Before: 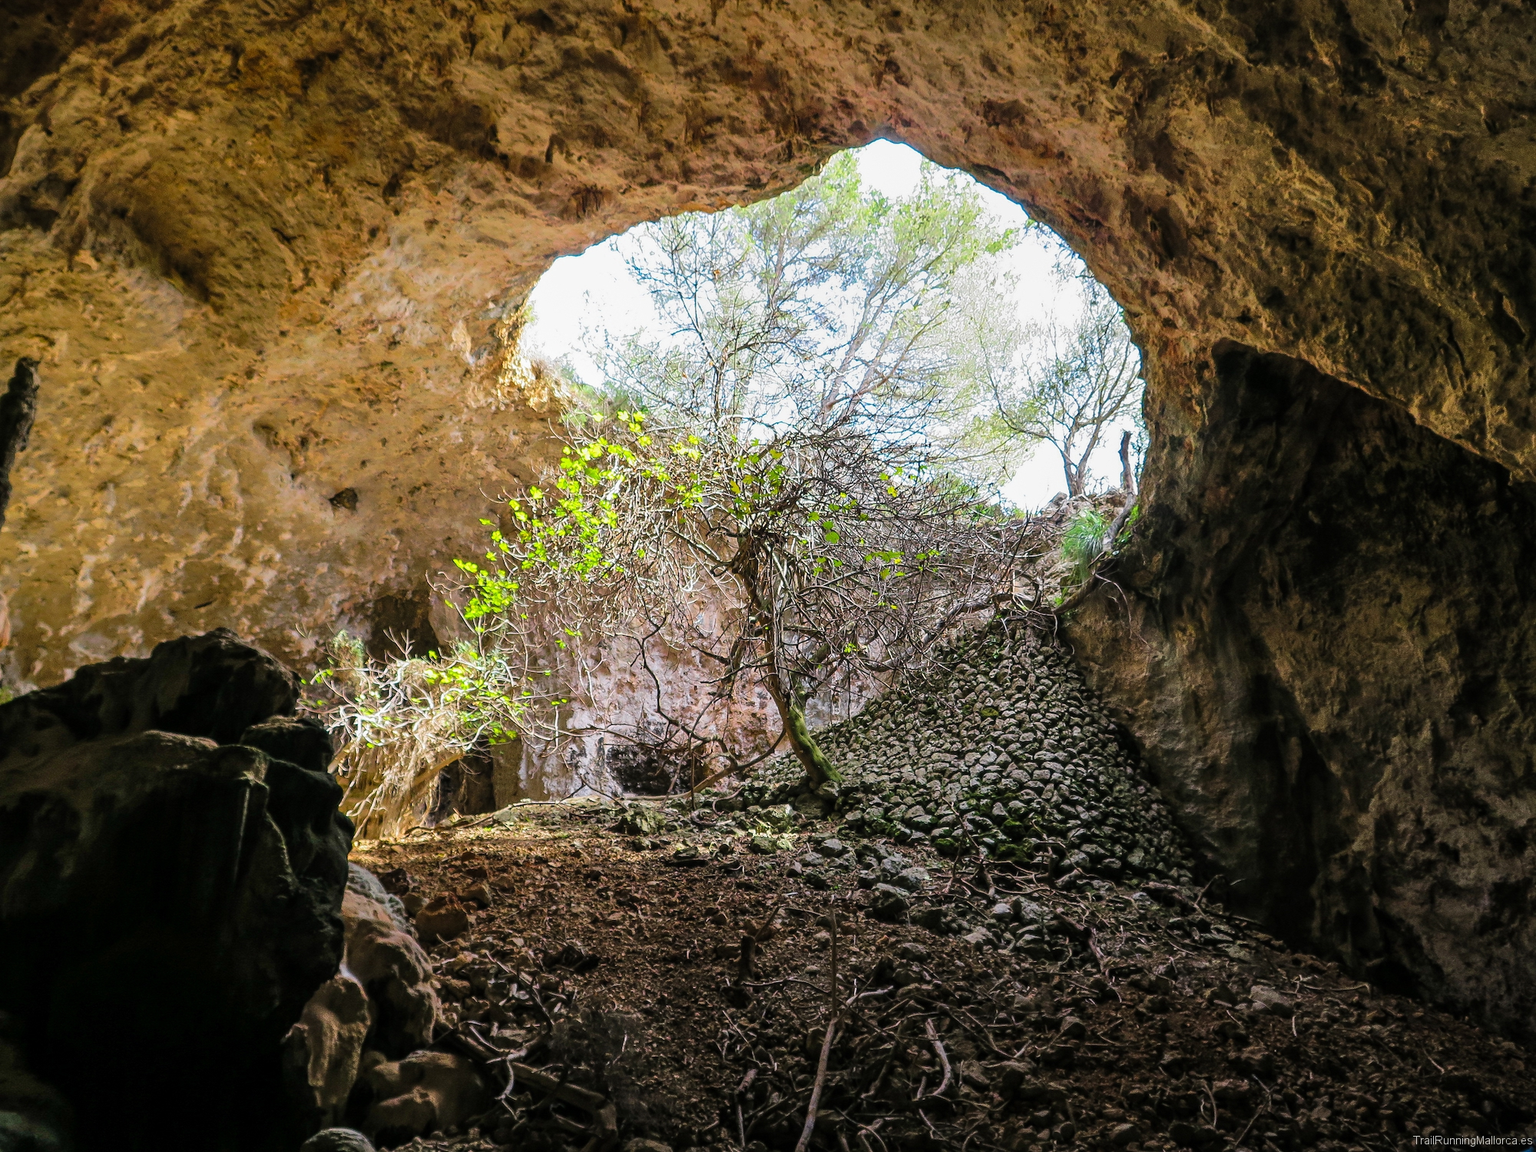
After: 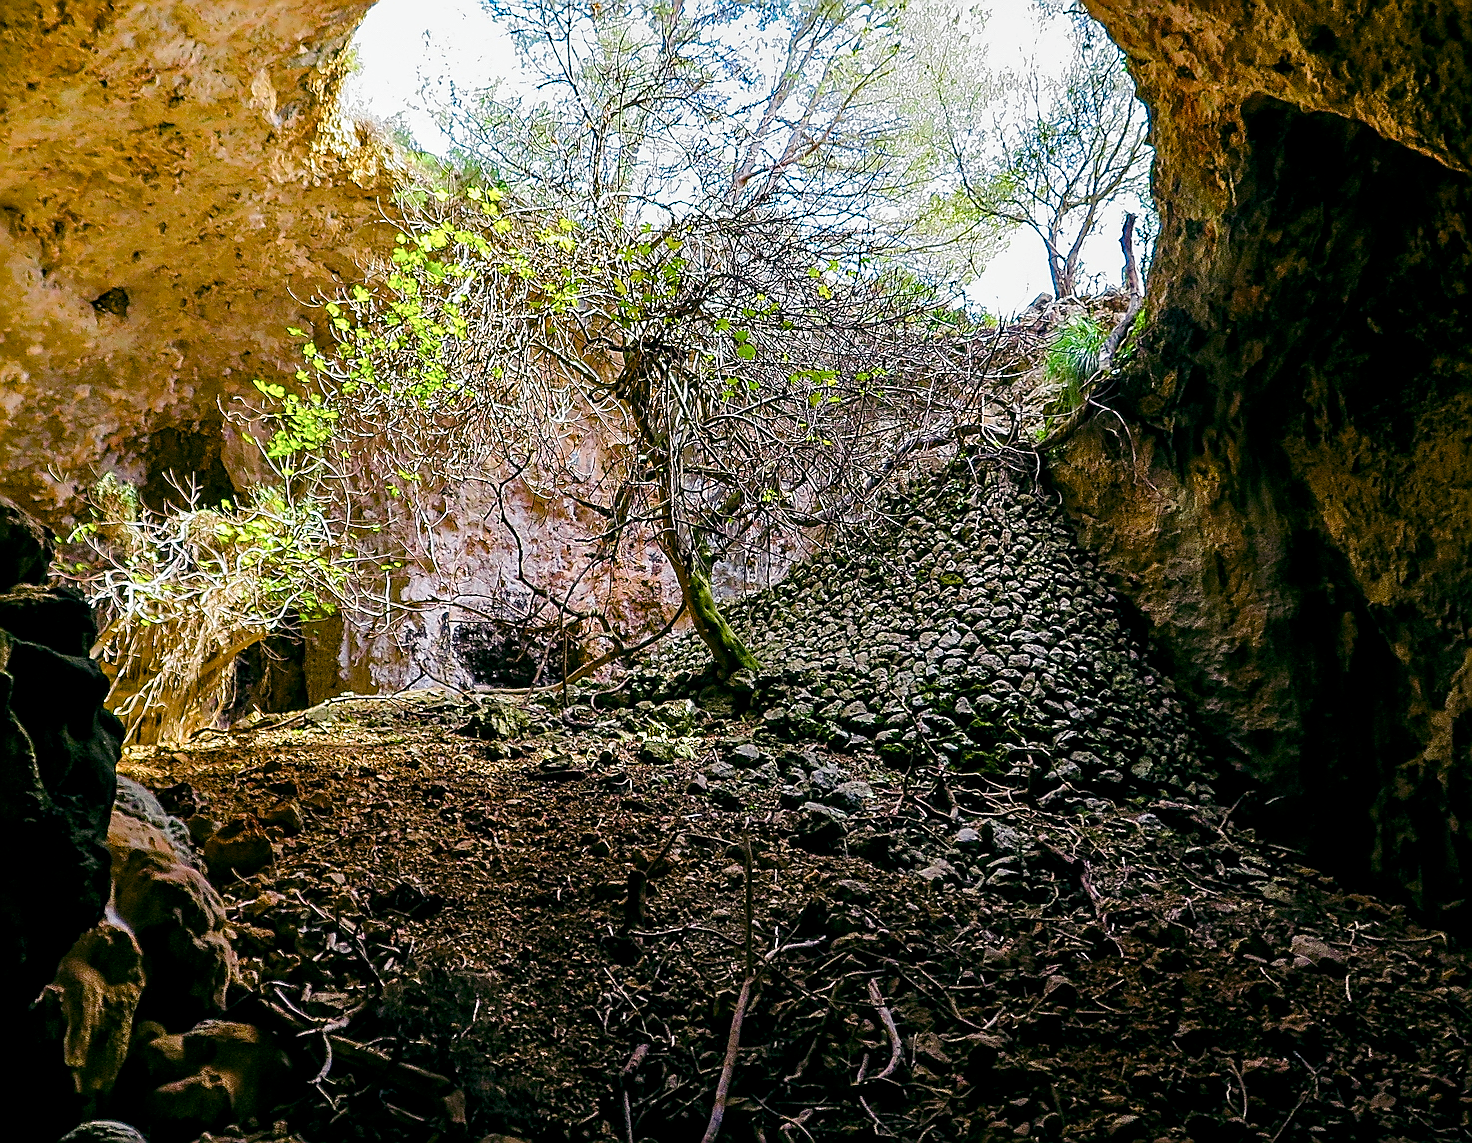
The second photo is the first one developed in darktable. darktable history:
crop: left 16.862%, top 23.262%, right 8.836%
sharpen: radius 1.37, amount 1.262, threshold 0.606
exposure: compensate highlight preservation false
haze removal: compatibility mode true, adaptive false
color balance rgb: shadows lift › luminance -21.793%, shadows lift › chroma 9.16%, shadows lift › hue 285.3°, global offset › luminance -0.326%, global offset › chroma 0.117%, global offset › hue 162.52°, linear chroma grading › global chroma 10.402%, perceptual saturation grading › global saturation 20%, perceptual saturation grading › highlights -50.583%, perceptual saturation grading › shadows 30.557%, global vibrance 43.413%
